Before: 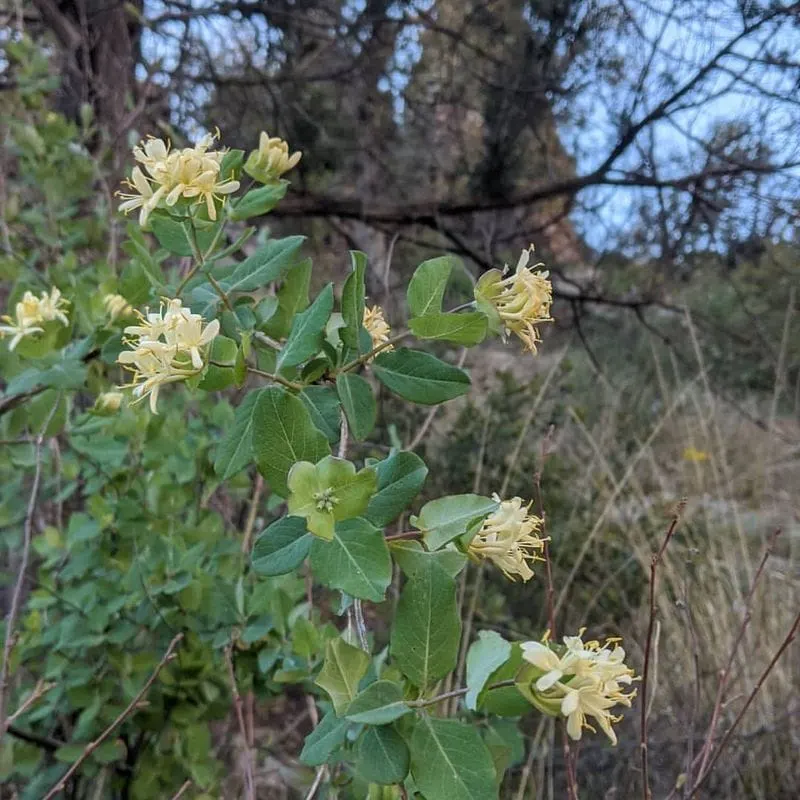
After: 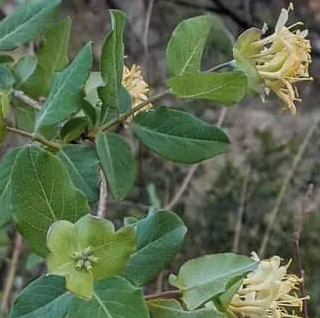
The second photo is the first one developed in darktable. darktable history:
crop: left 30.197%, top 30.138%, right 29.691%, bottom 30.049%
